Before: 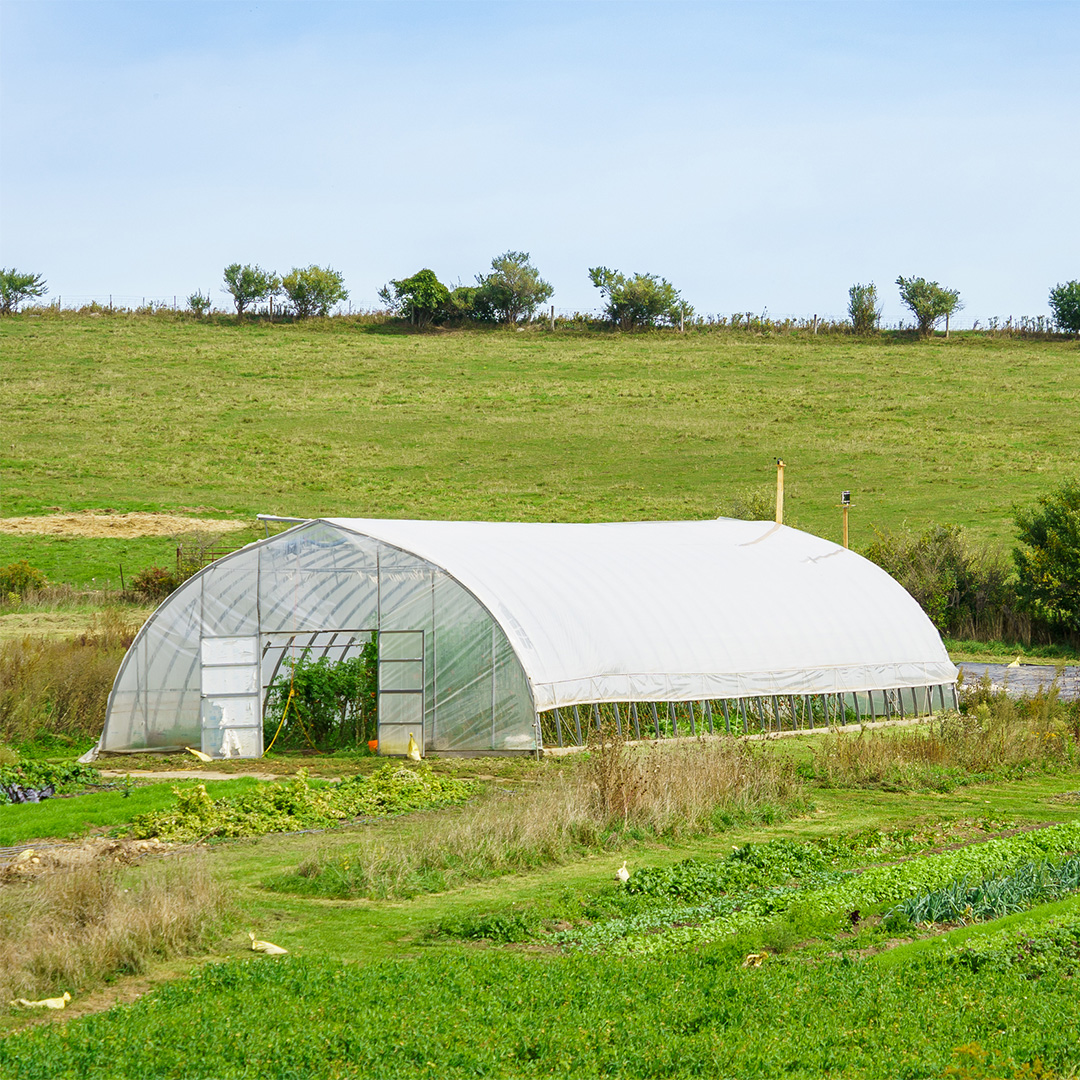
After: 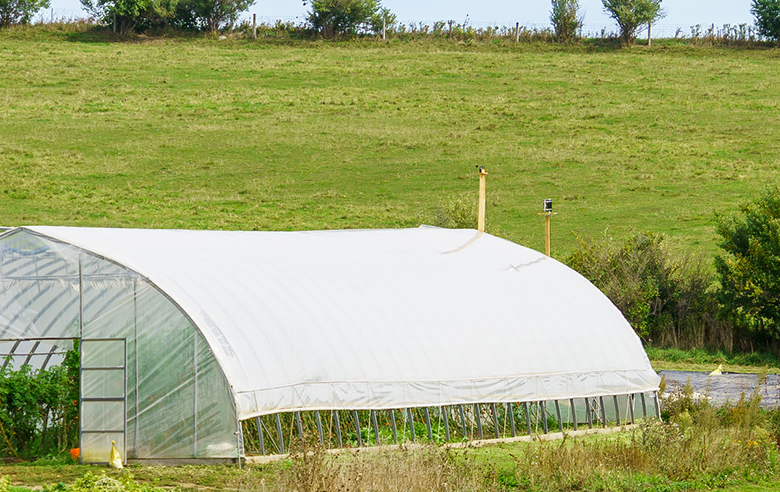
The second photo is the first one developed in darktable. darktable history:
crop and rotate: left 27.733%, top 27.097%, bottom 27.316%
